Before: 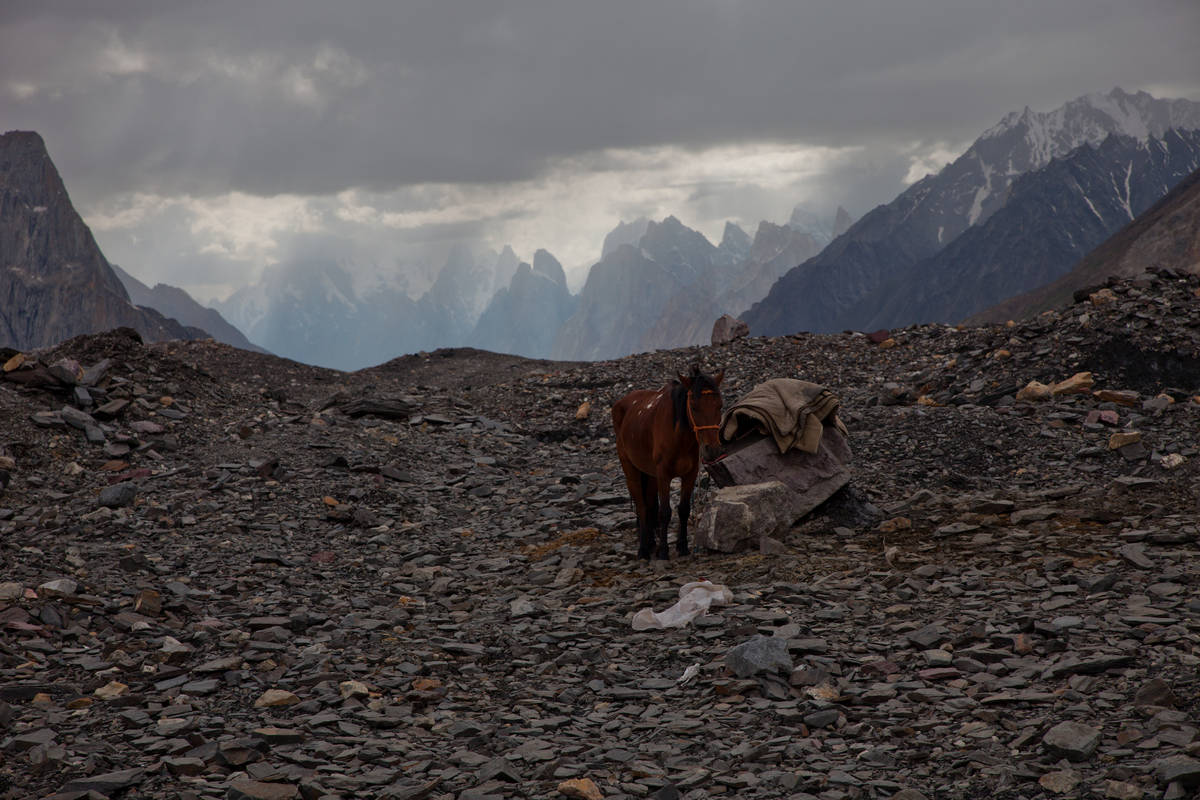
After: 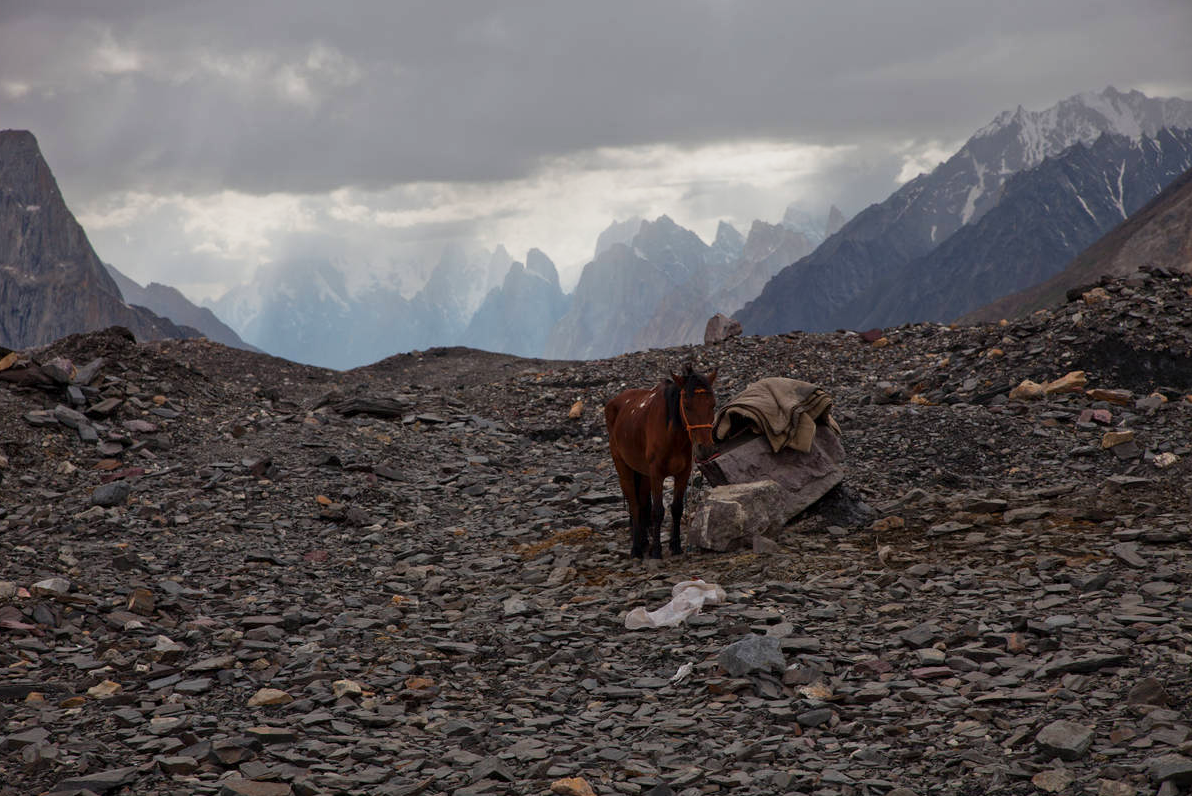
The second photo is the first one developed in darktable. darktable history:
crop and rotate: left 0.614%, top 0.179%, bottom 0.309%
base curve: curves: ch0 [(0, 0) (0.088, 0.125) (0.176, 0.251) (0.354, 0.501) (0.613, 0.749) (1, 0.877)], preserve colors none
